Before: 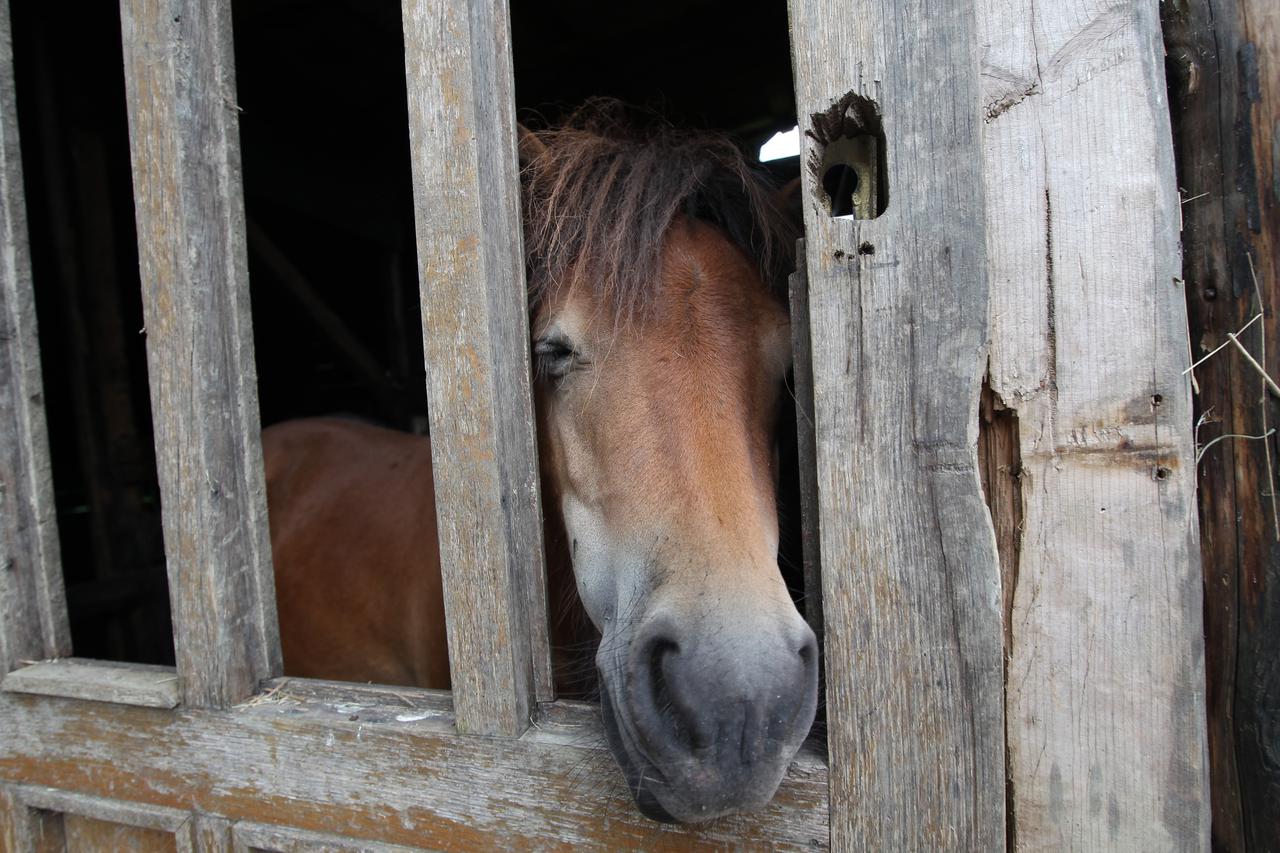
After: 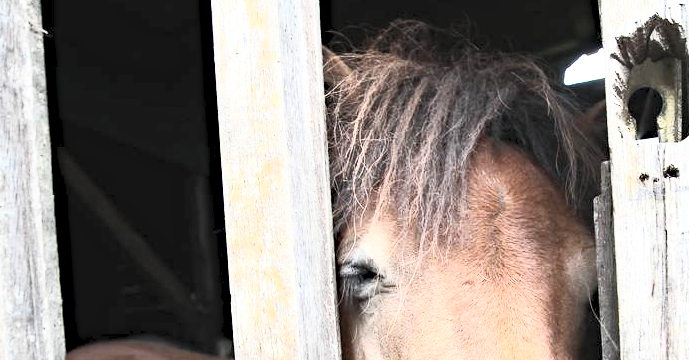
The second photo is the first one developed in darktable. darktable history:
haze removal: compatibility mode true, adaptive false
exposure: black level correction 0, exposure 1.1 EV, compensate highlight preservation false
contrast brightness saturation: contrast 0.43, brightness 0.56, saturation -0.19
crop: left 15.306%, top 9.065%, right 30.789%, bottom 48.638%
